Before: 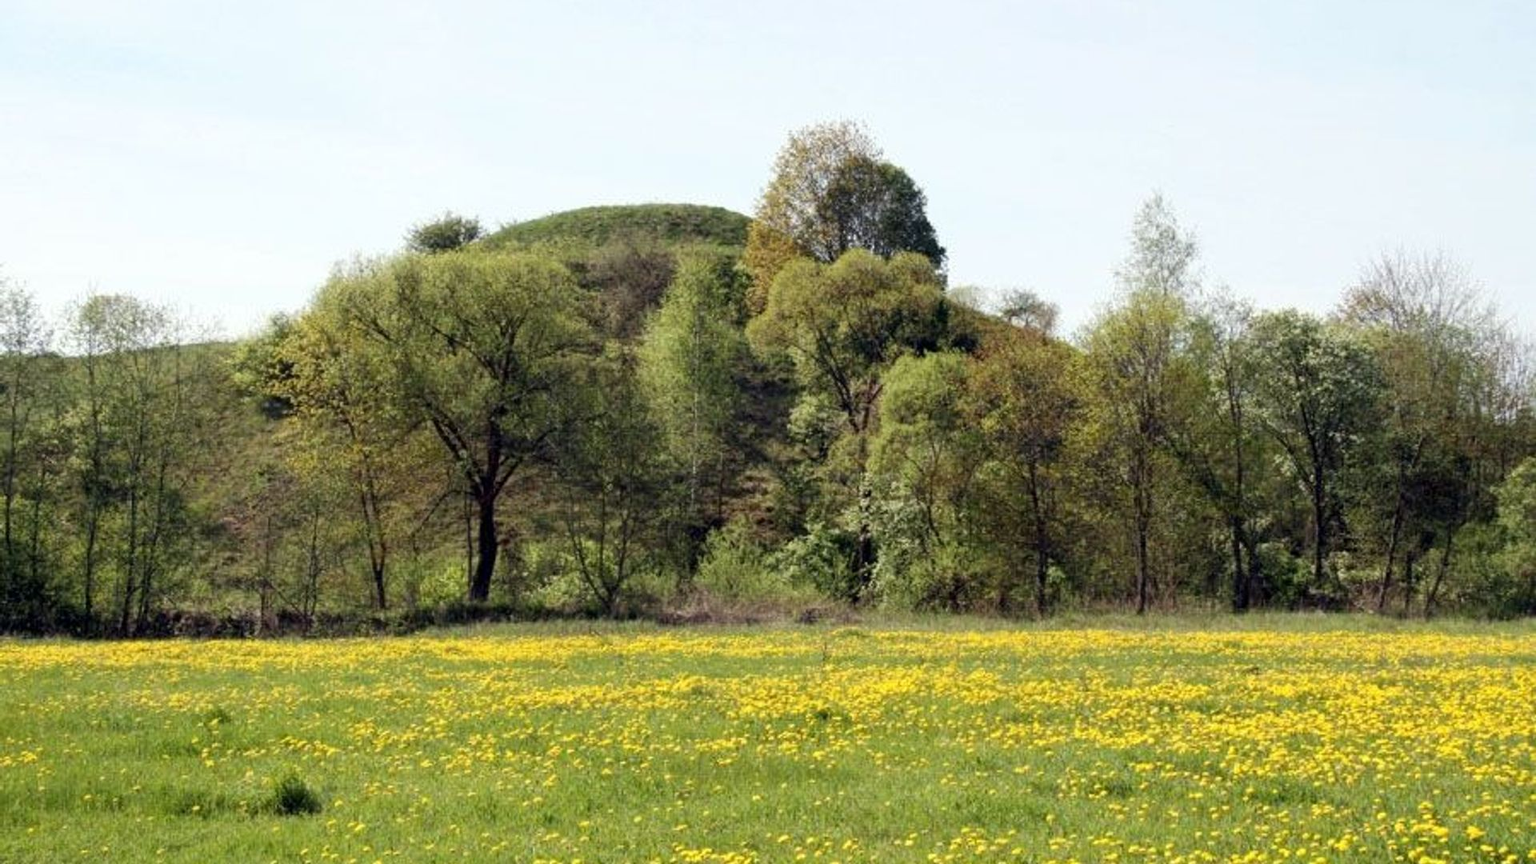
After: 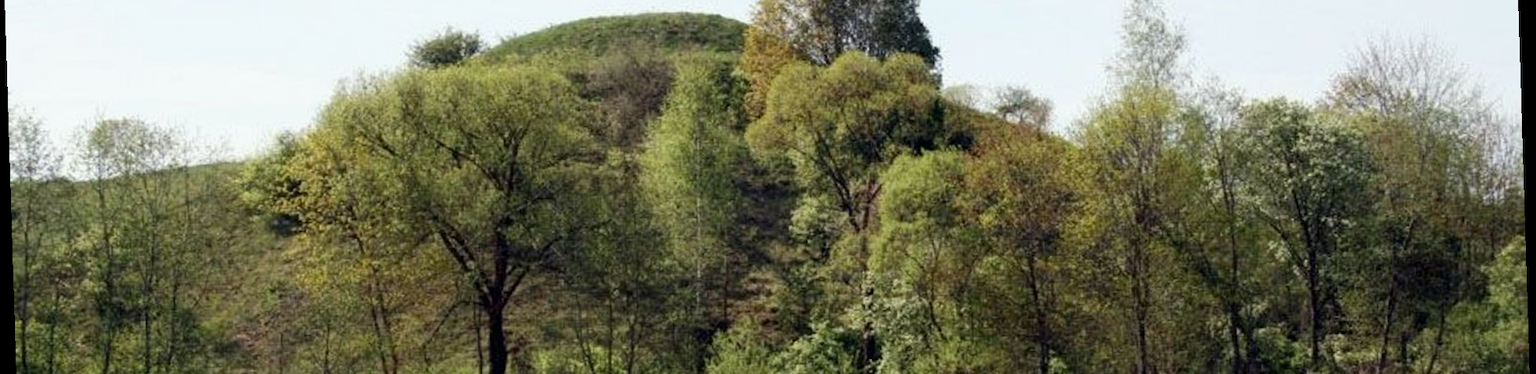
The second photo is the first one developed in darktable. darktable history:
crop and rotate: top 23.84%, bottom 34.294%
exposure: exposure -0.072 EV, compensate highlight preservation false
rotate and perspective: rotation -1.77°, lens shift (horizontal) 0.004, automatic cropping off
